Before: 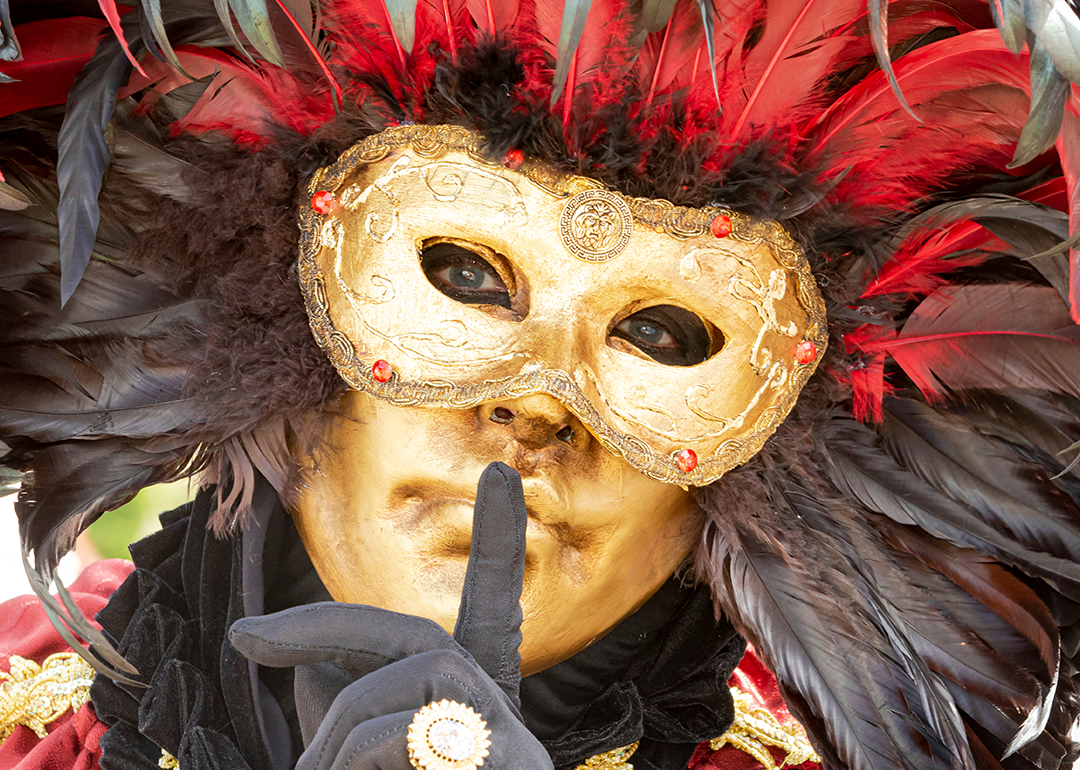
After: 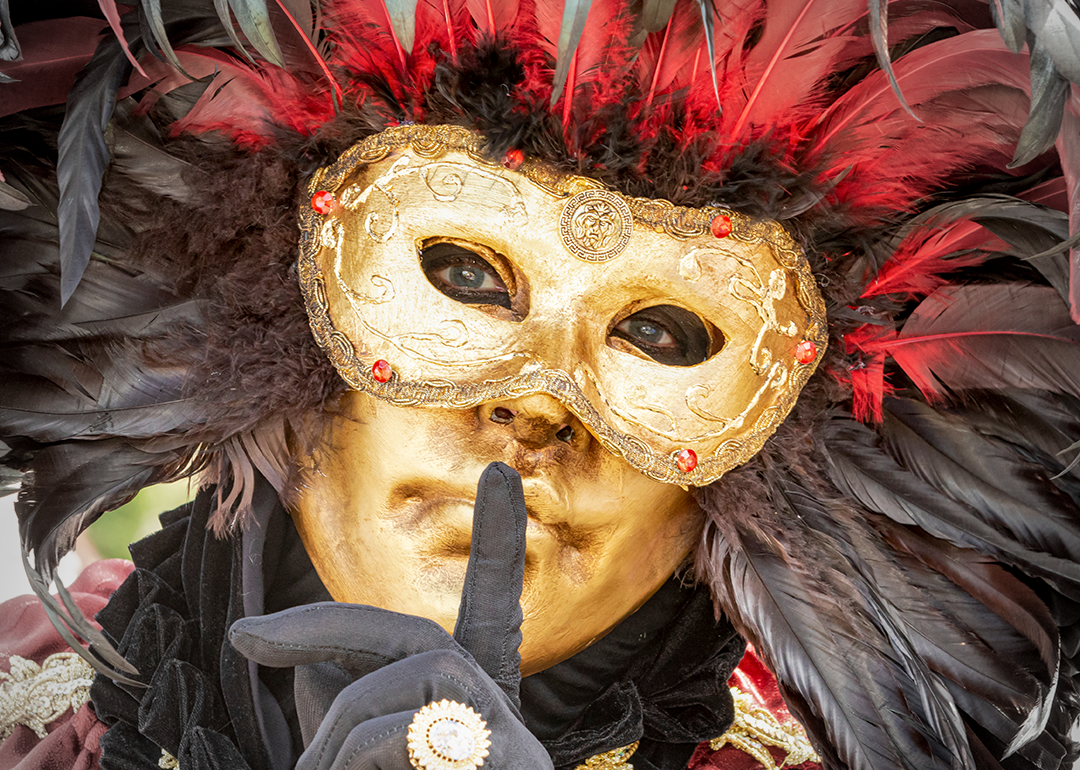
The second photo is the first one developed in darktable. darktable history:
exposure: exposure -0.072 EV, compensate highlight preservation false
local contrast: on, module defaults
vignetting: fall-off start 67.15%, brightness -0.442, saturation -0.691, width/height ratio 1.011, unbound false
